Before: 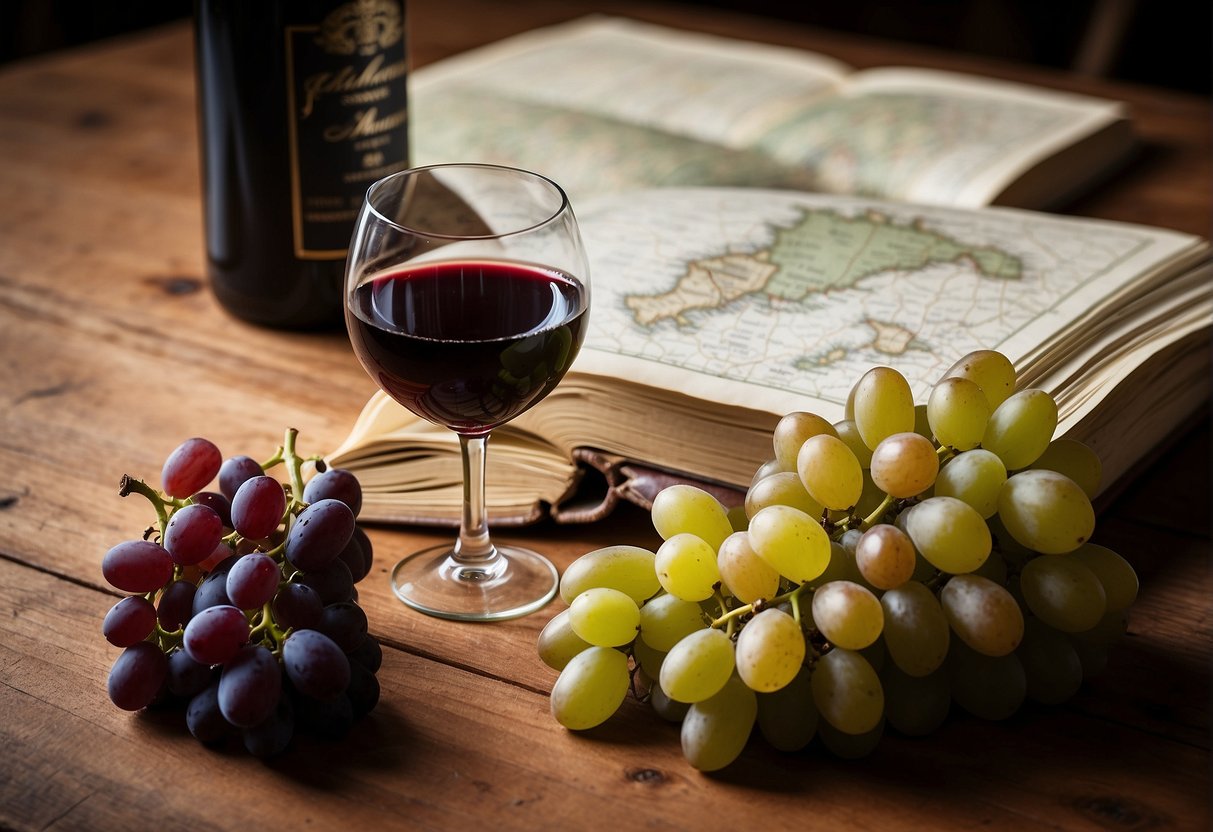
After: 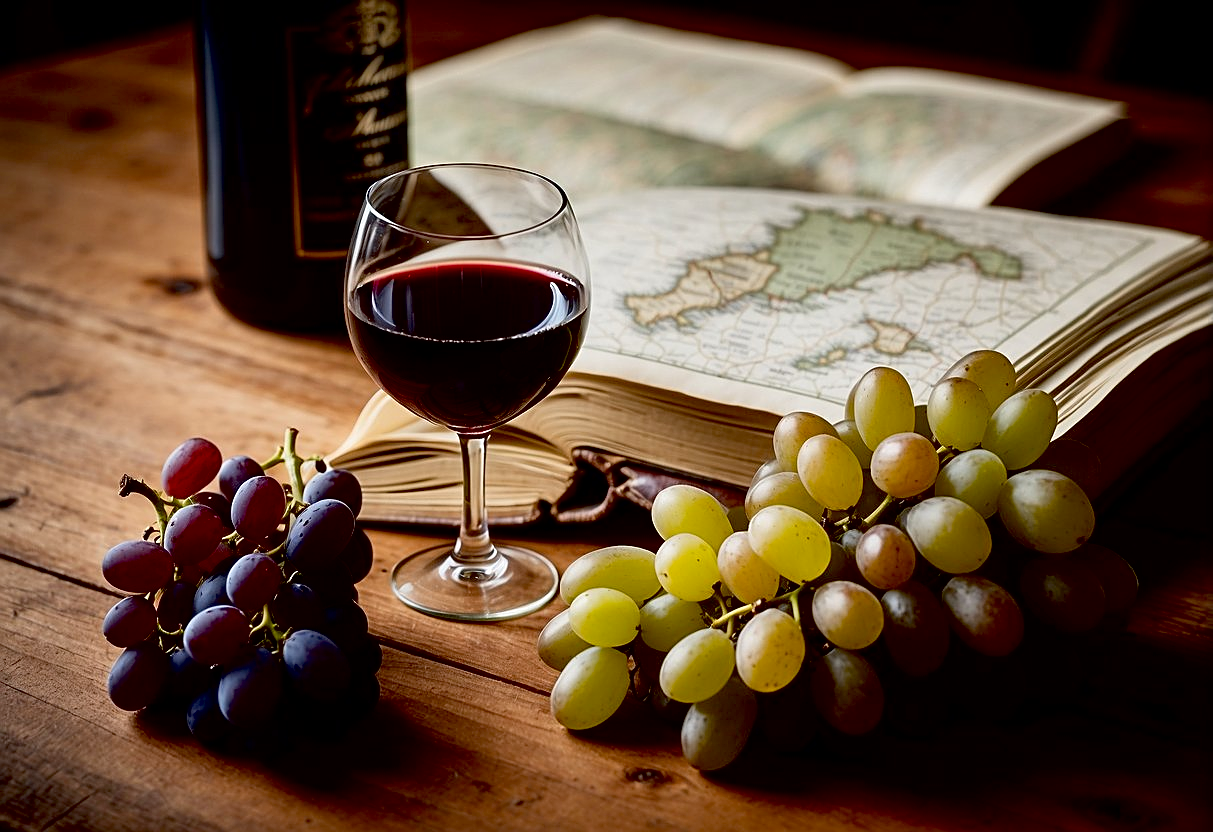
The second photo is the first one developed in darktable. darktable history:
sharpen: on, module defaults
exposure: black level correction 0.028, exposure -0.075 EV, compensate highlight preservation false
contrast brightness saturation: contrast 0.074
